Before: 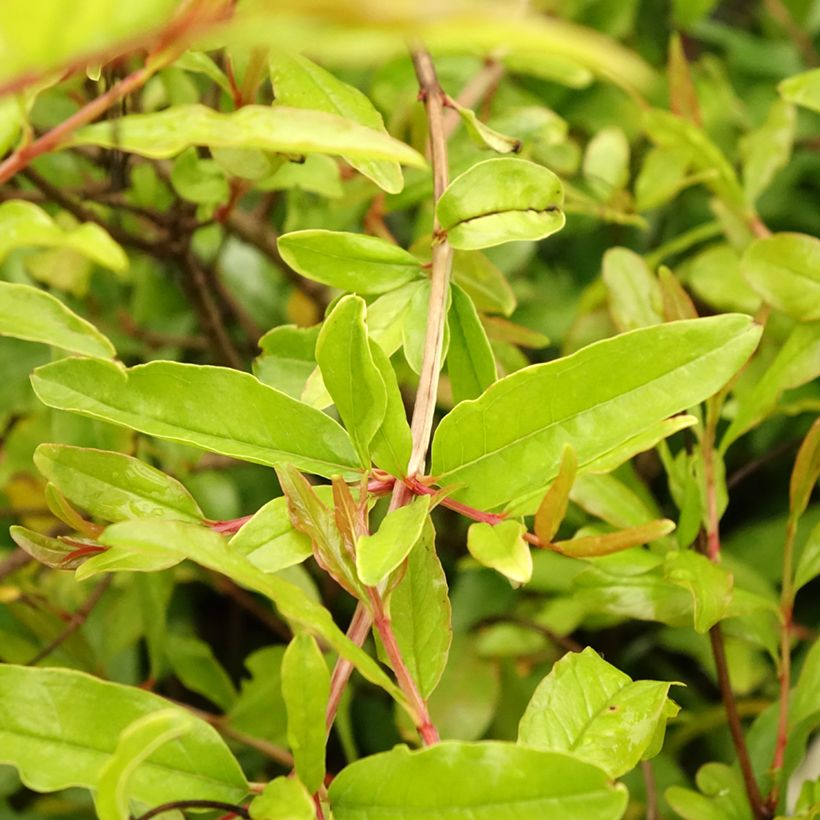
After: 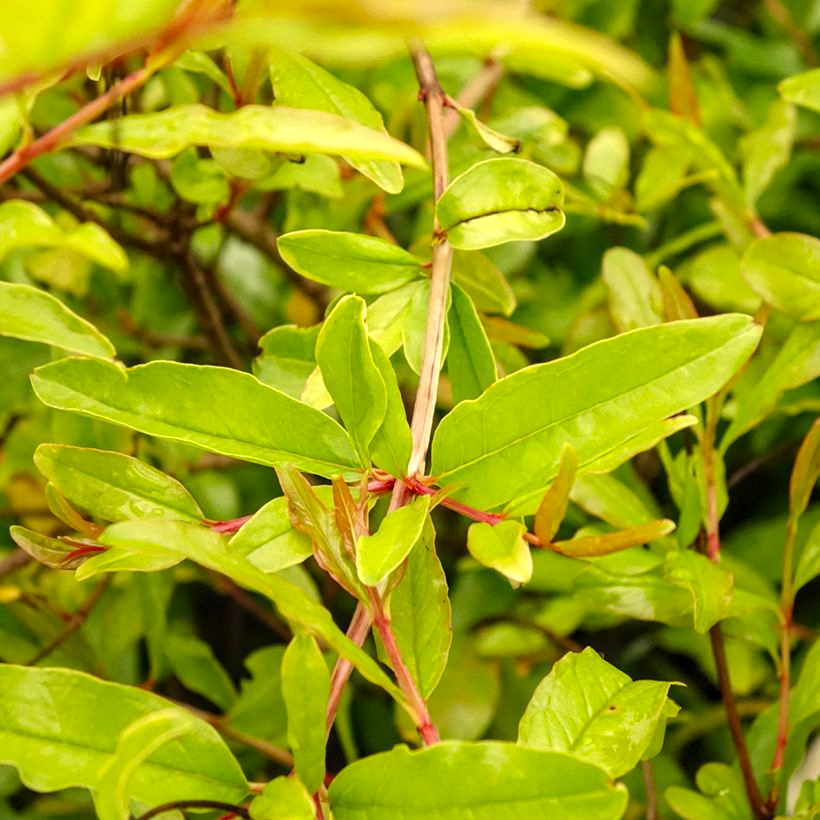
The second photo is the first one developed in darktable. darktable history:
local contrast: on, module defaults
color correction: highlights a* 3.46, highlights b* 1.97, saturation 1.16
